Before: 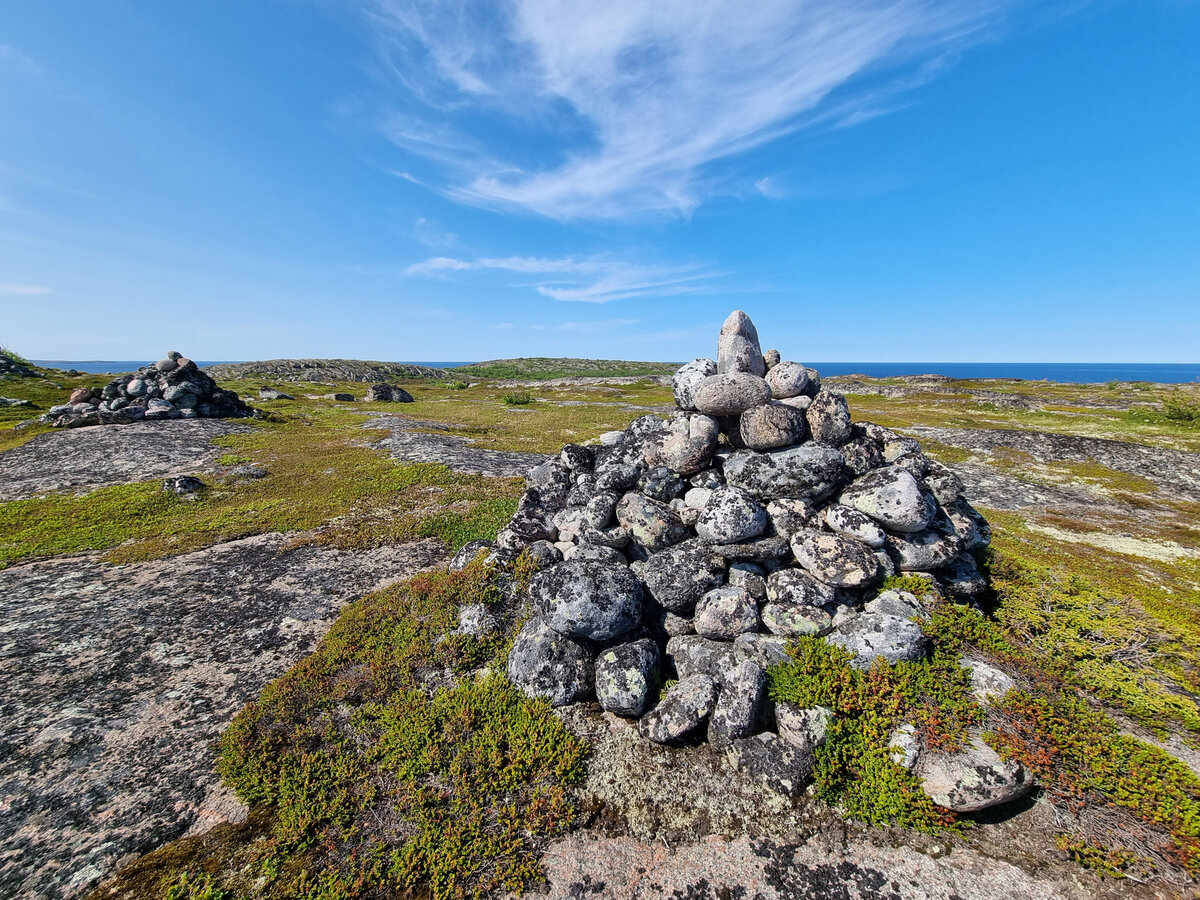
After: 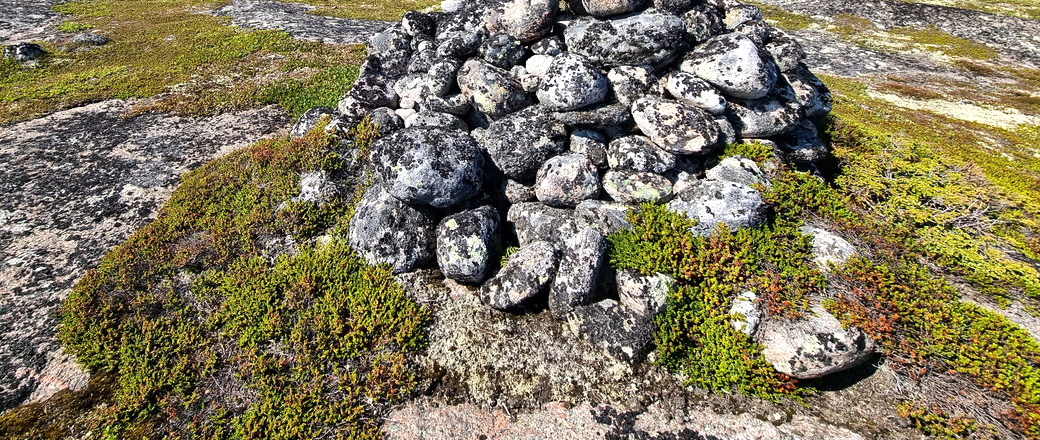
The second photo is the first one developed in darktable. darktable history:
tone equalizer: -8 EV -0.417 EV, -7 EV -0.389 EV, -6 EV -0.333 EV, -5 EV -0.222 EV, -3 EV 0.222 EV, -2 EV 0.333 EV, -1 EV 0.389 EV, +0 EV 0.417 EV, edges refinement/feathering 500, mask exposure compensation -1.57 EV, preserve details no
exposure: exposure 0.191 EV, compensate highlight preservation false
crop and rotate: left 13.306%, top 48.129%, bottom 2.928%
